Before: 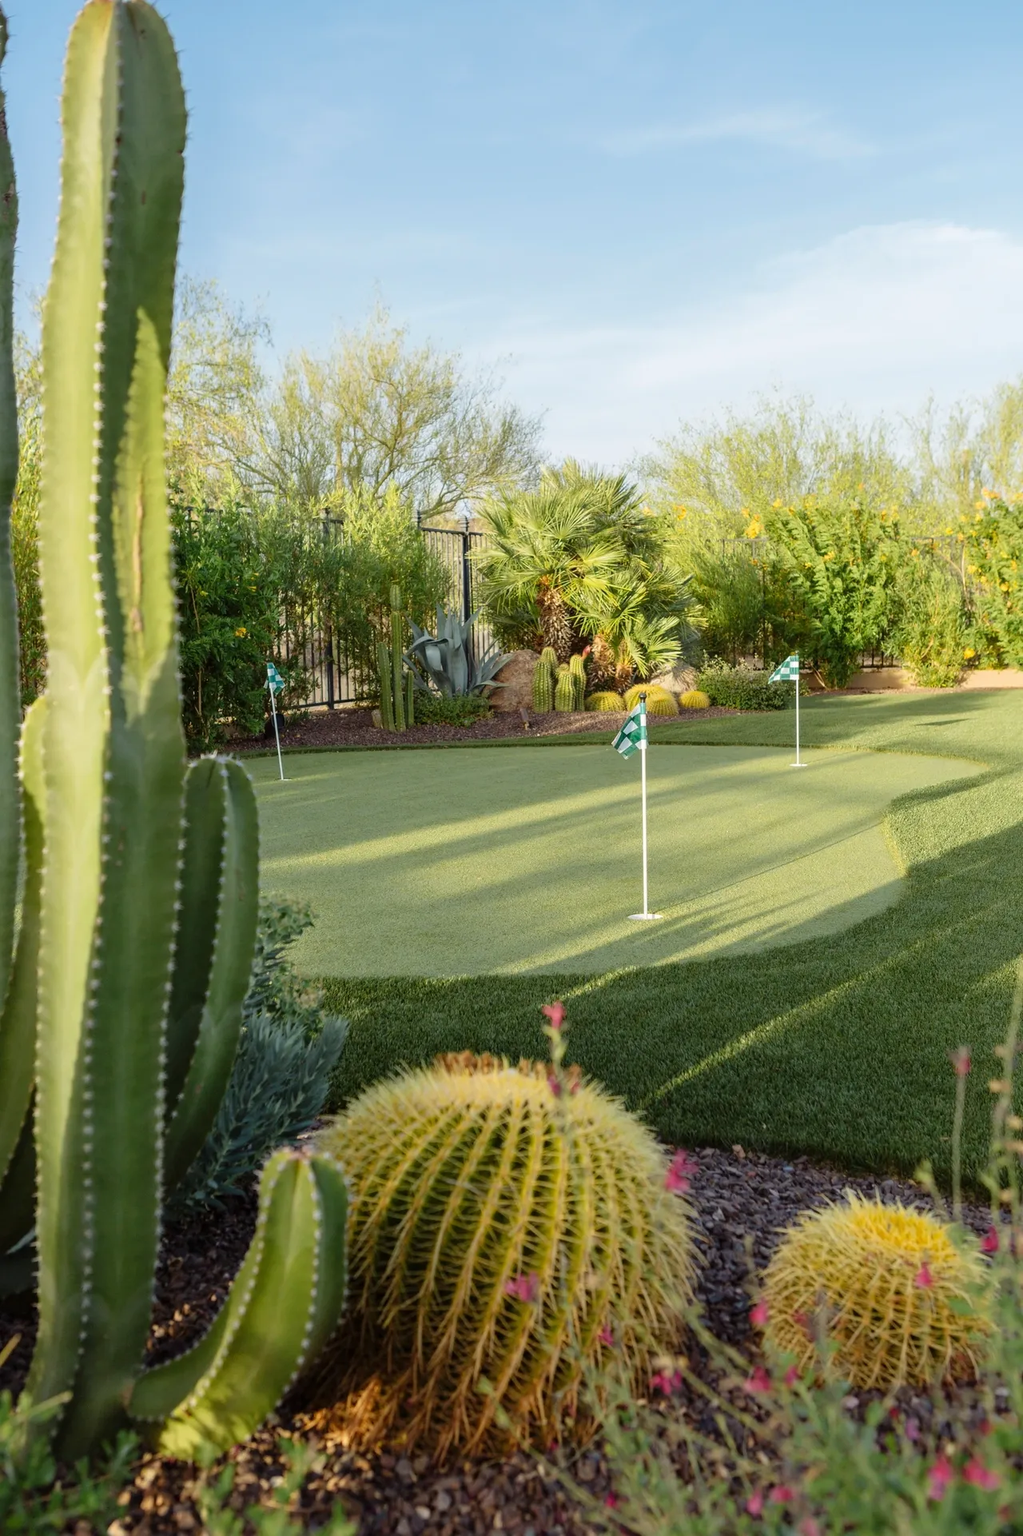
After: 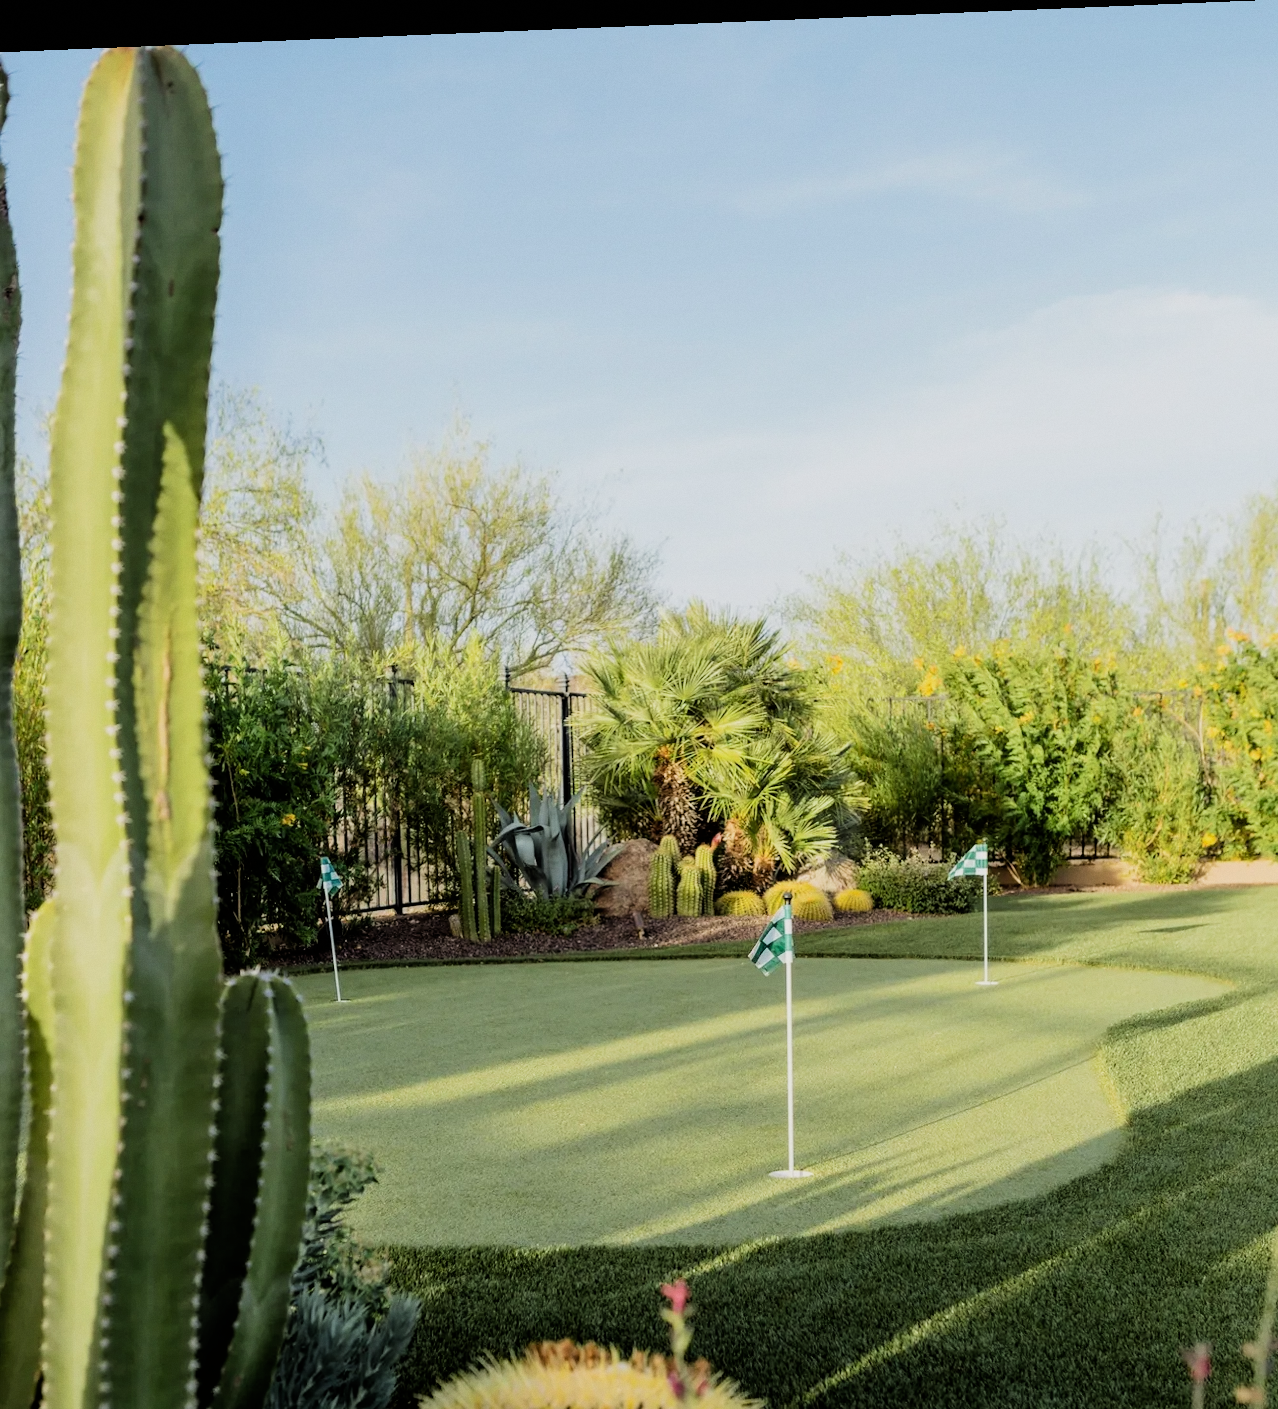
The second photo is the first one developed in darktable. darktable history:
crop: bottom 28.576%
rotate and perspective: lens shift (horizontal) -0.055, automatic cropping off
filmic rgb: black relative exposure -5 EV, hardness 2.88, contrast 1.3, highlights saturation mix -30%
grain: coarseness 0.09 ISO, strength 10%
